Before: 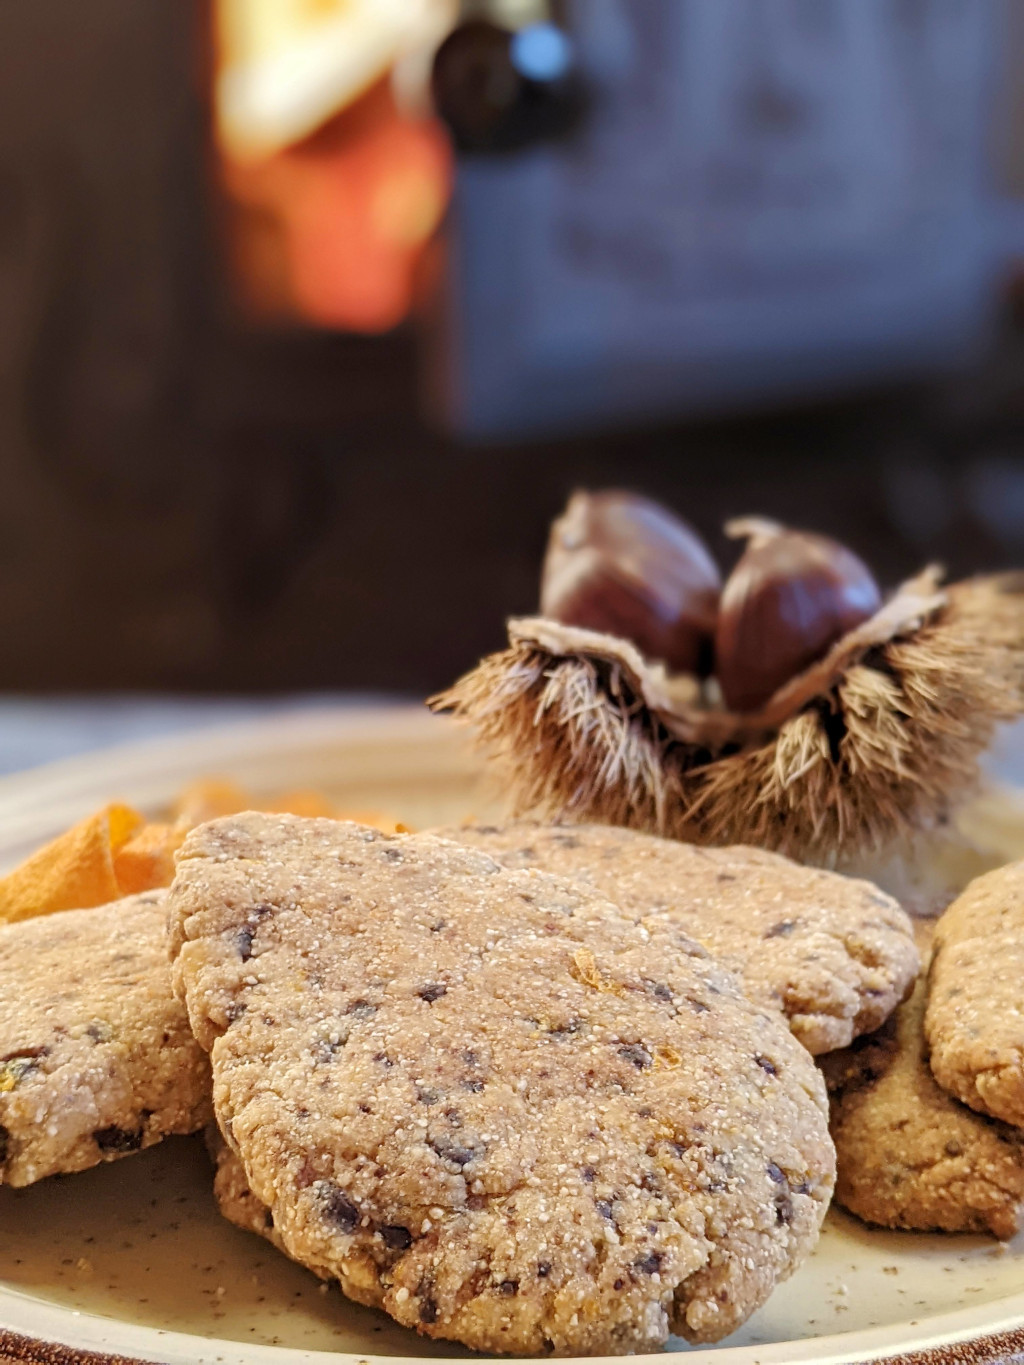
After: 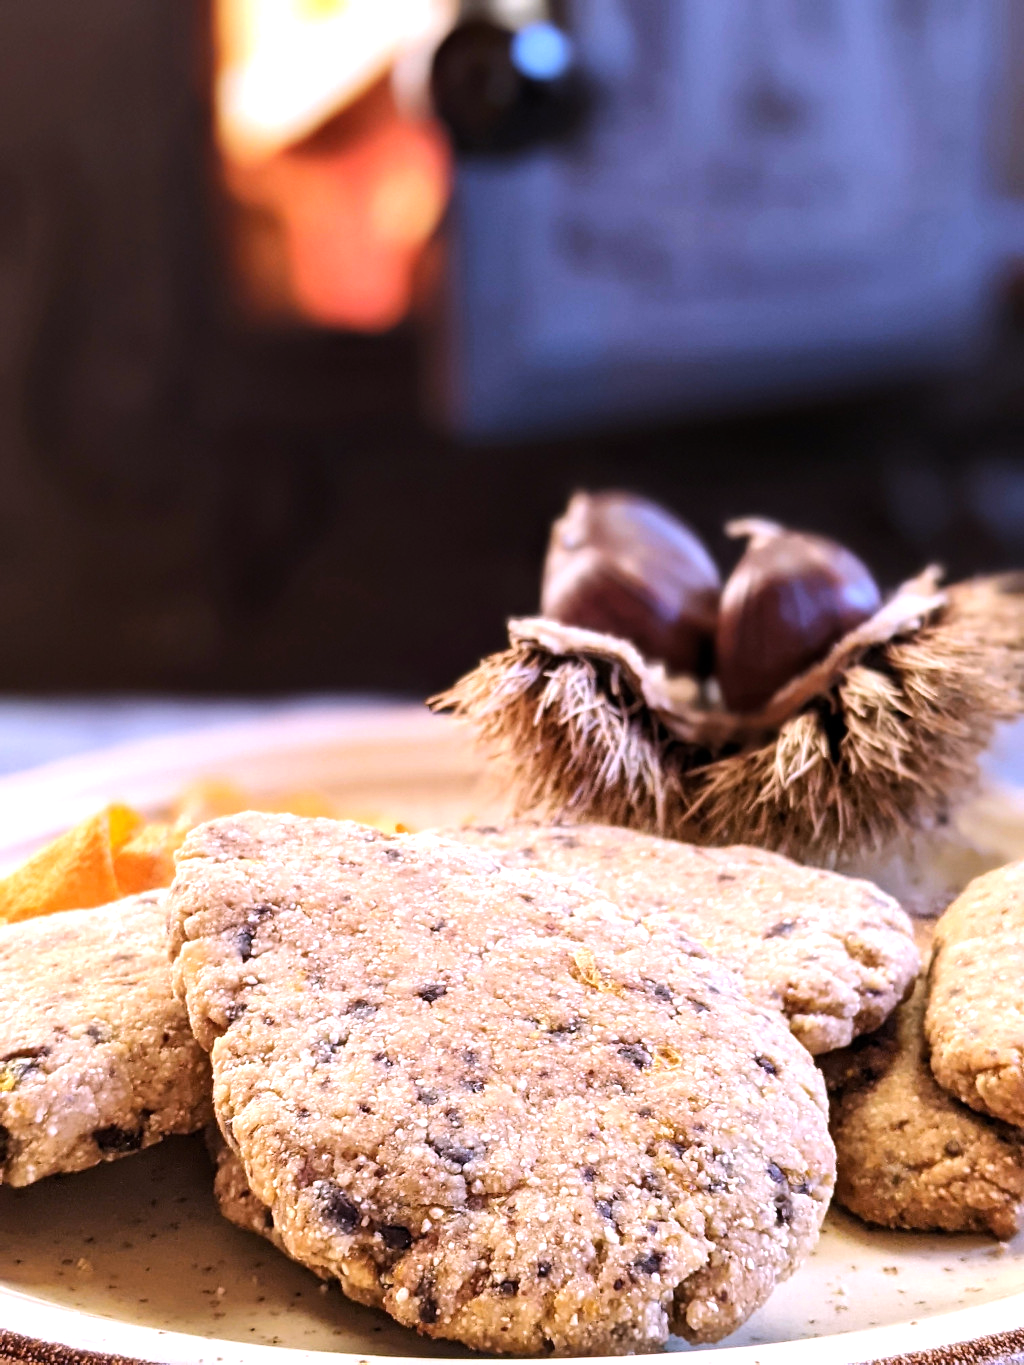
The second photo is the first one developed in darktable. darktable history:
white balance: red 1.042, blue 1.17
tone equalizer: -8 EV -0.75 EV, -7 EV -0.7 EV, -6 EV -0.6 EV, -5 EV -0.4 EV, -3 EV 0.4 EV, -2 EV 0.6 EV, -1 EV 0.7 EV, +0 EV 0.75 EV, edges refinement/feathering 500, mask exposure compensation -1.57 EV, preserve details no
